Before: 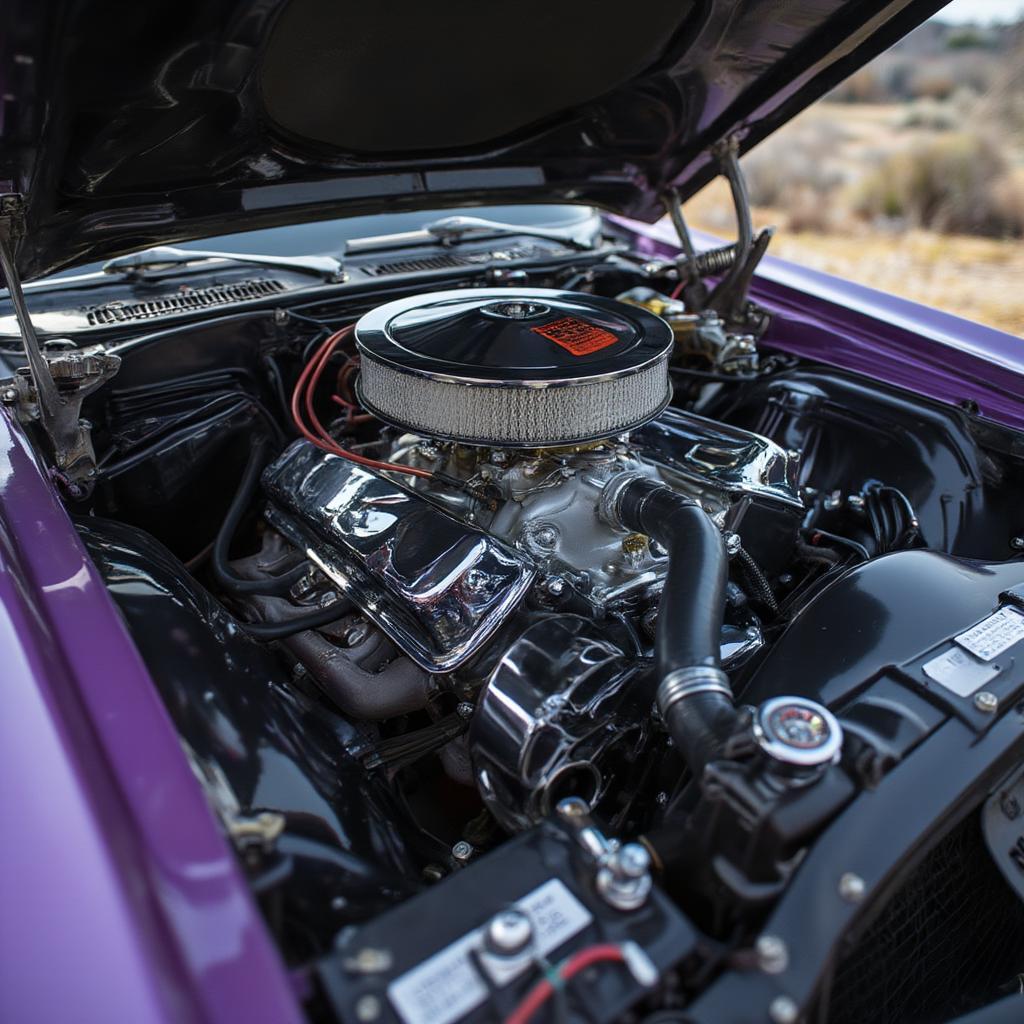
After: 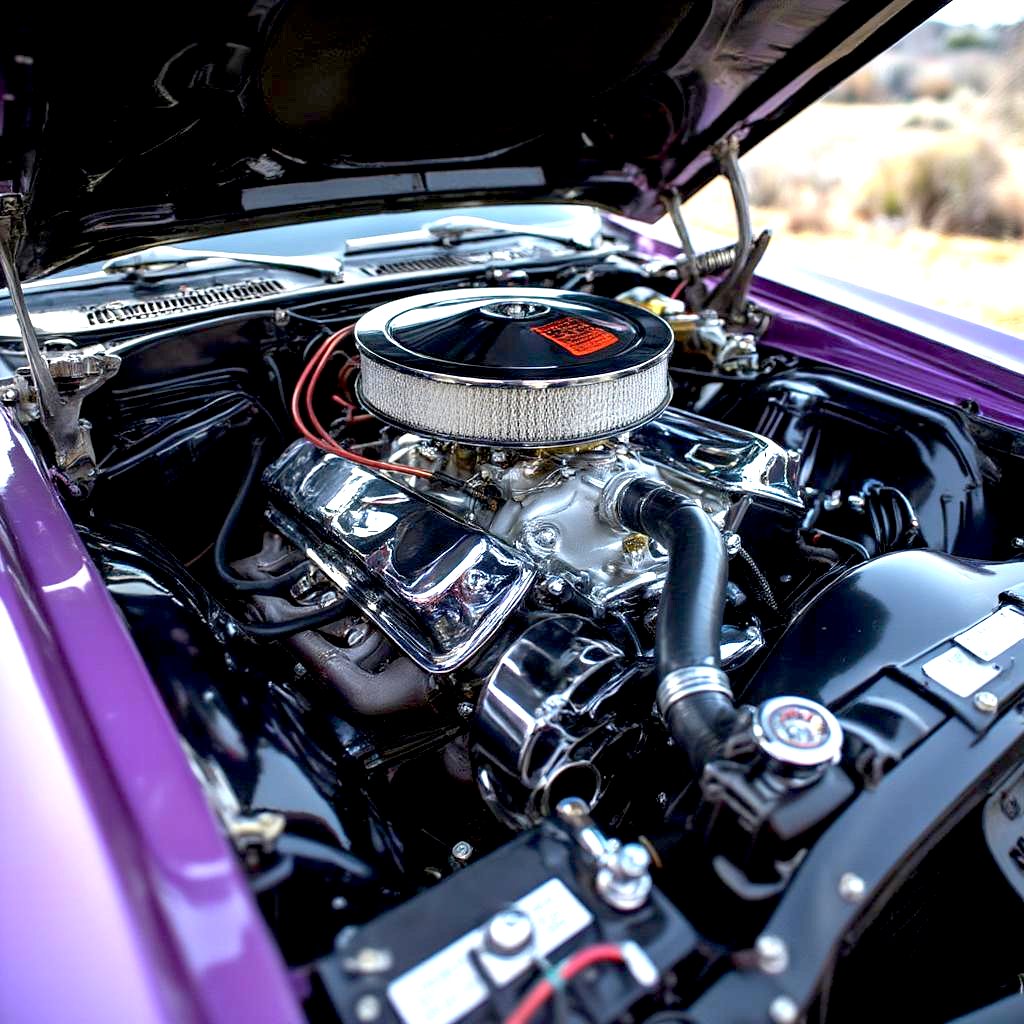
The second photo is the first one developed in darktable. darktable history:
color correction: highlights a* 0.003, highlights b* -0.283
exposure: black level correction 0.009, exposure 1.425 EV, compensate highlight preservation false
